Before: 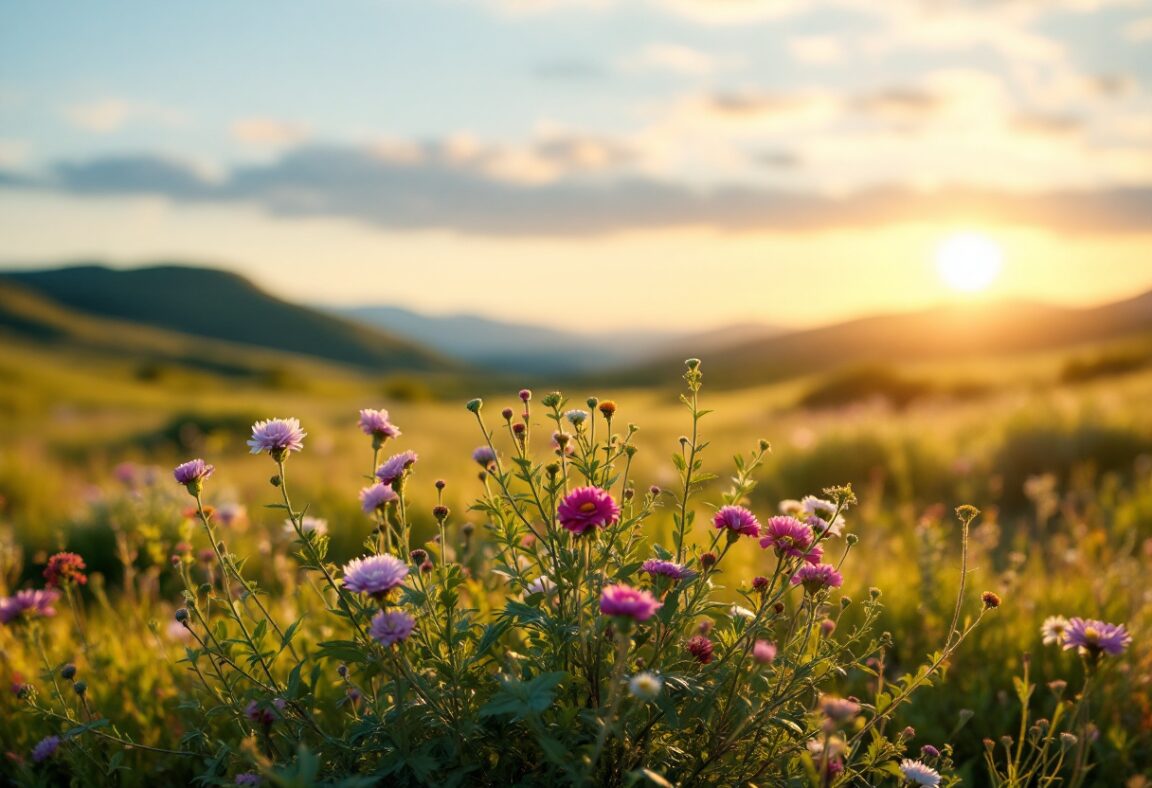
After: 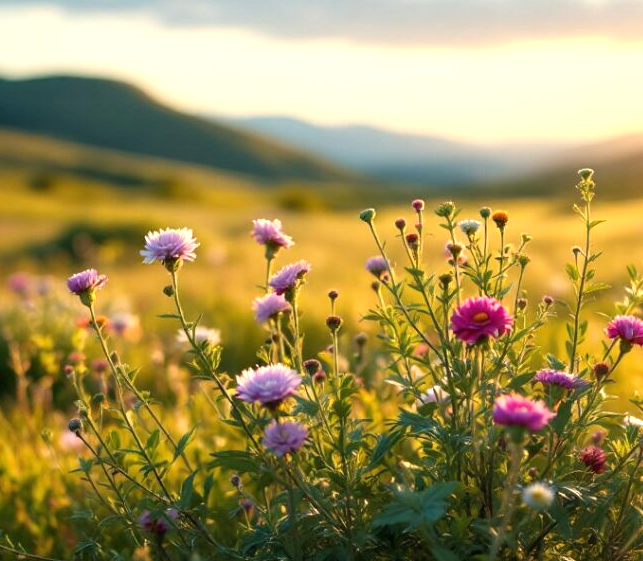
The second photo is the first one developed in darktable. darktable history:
crop: left 9.326%, top 24.222%, right 34.838%, bottom 4.464%
exposure: exposure 0.604 EV, compensate highlight preservation false
